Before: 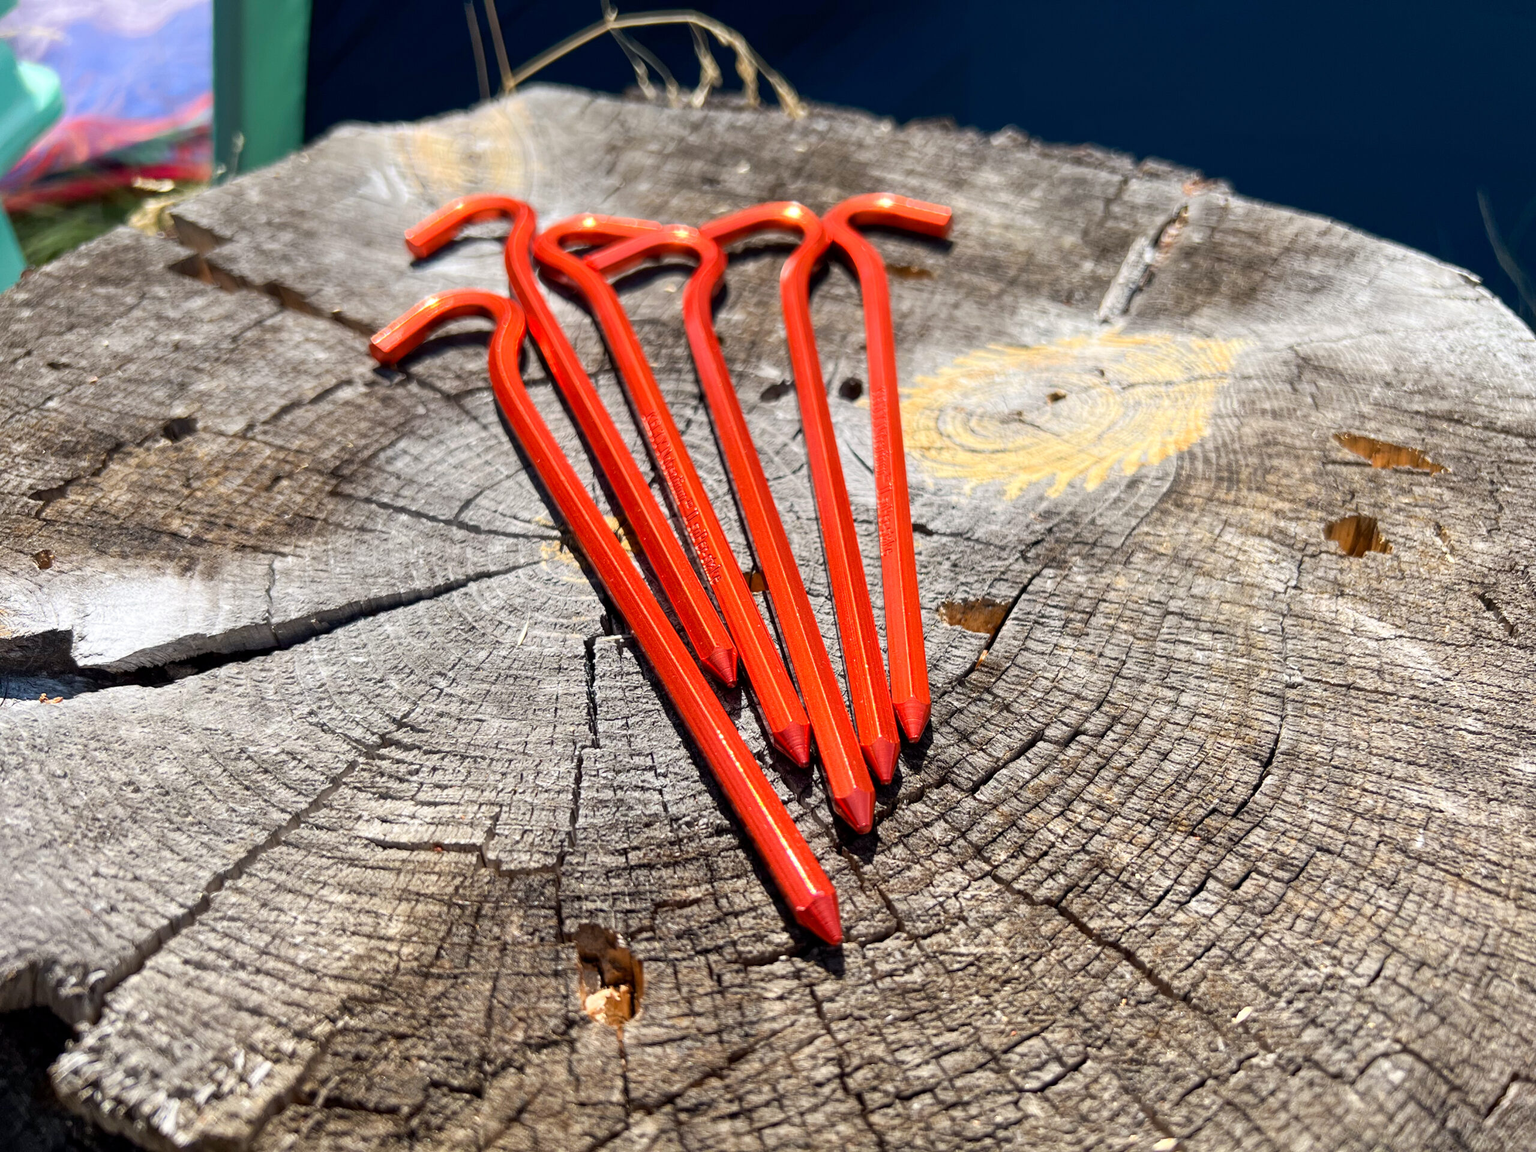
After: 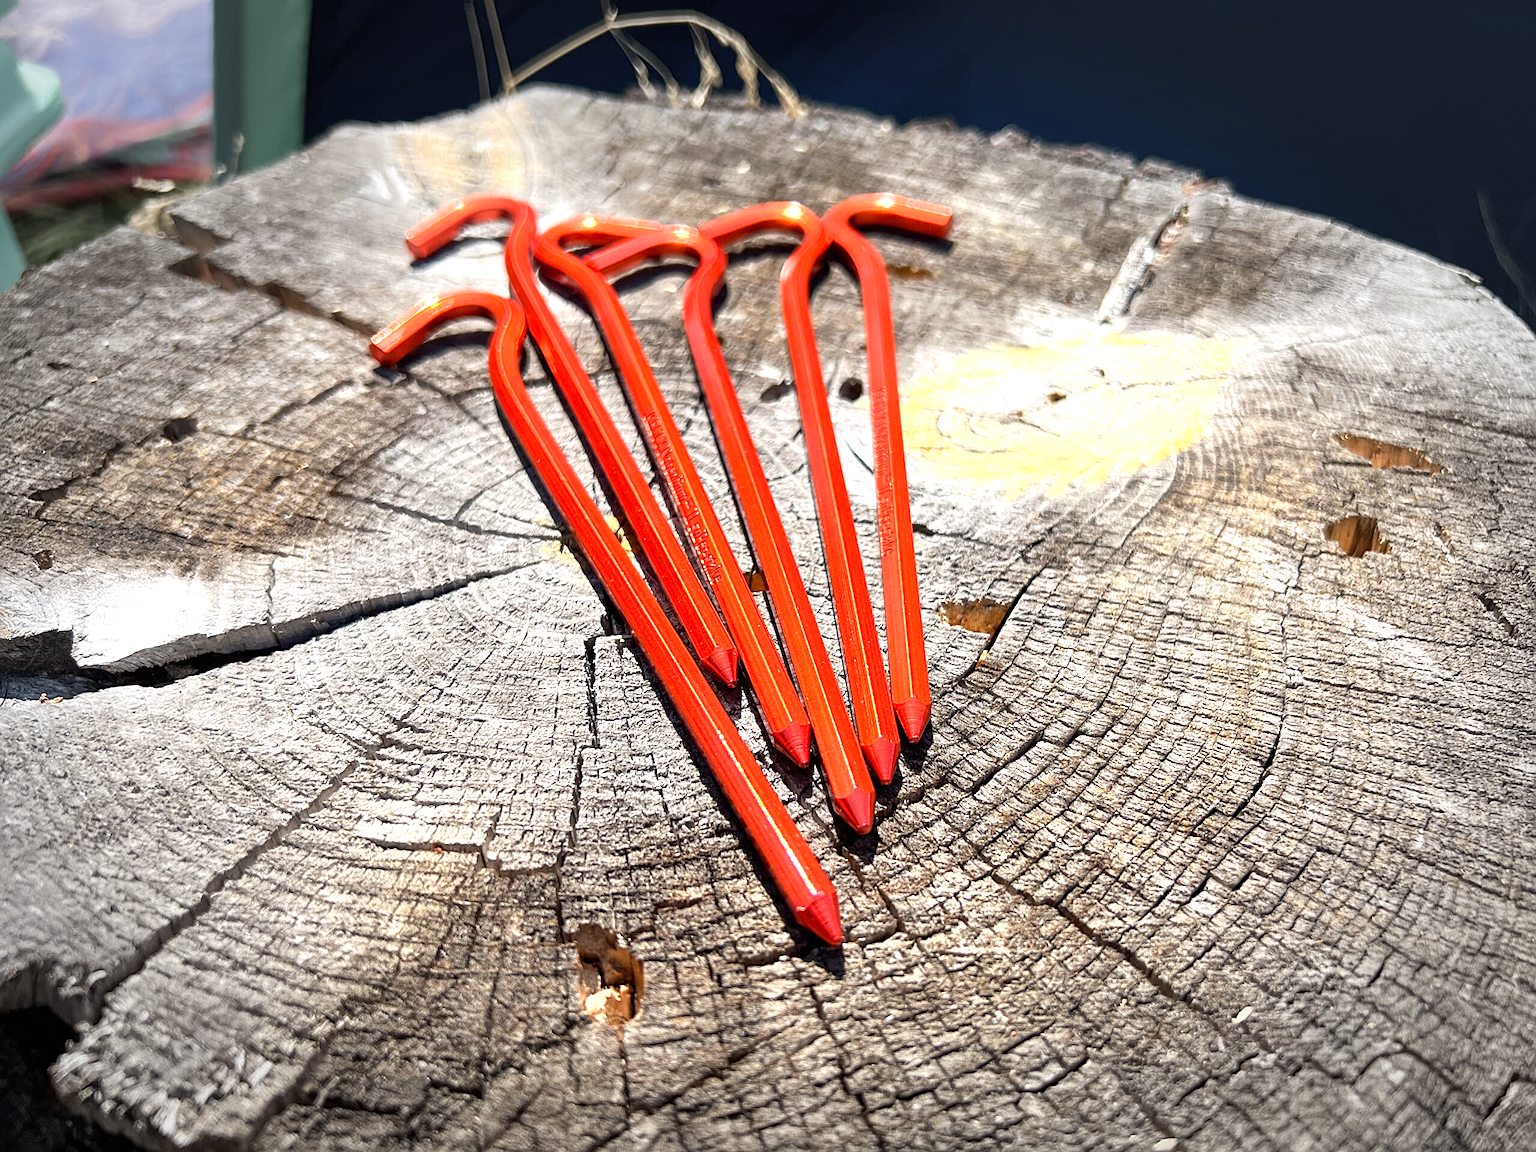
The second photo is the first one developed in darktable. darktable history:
vignetting: fall-off start 66.24%, fall-off radius 39.63%, center (0, 0.007), automatic ratio true, width/height ratio 0.671
exposure: black level correction 0, exposure 0.69 EV, compensate highlight preservation false
sharpen: on, module defaults
